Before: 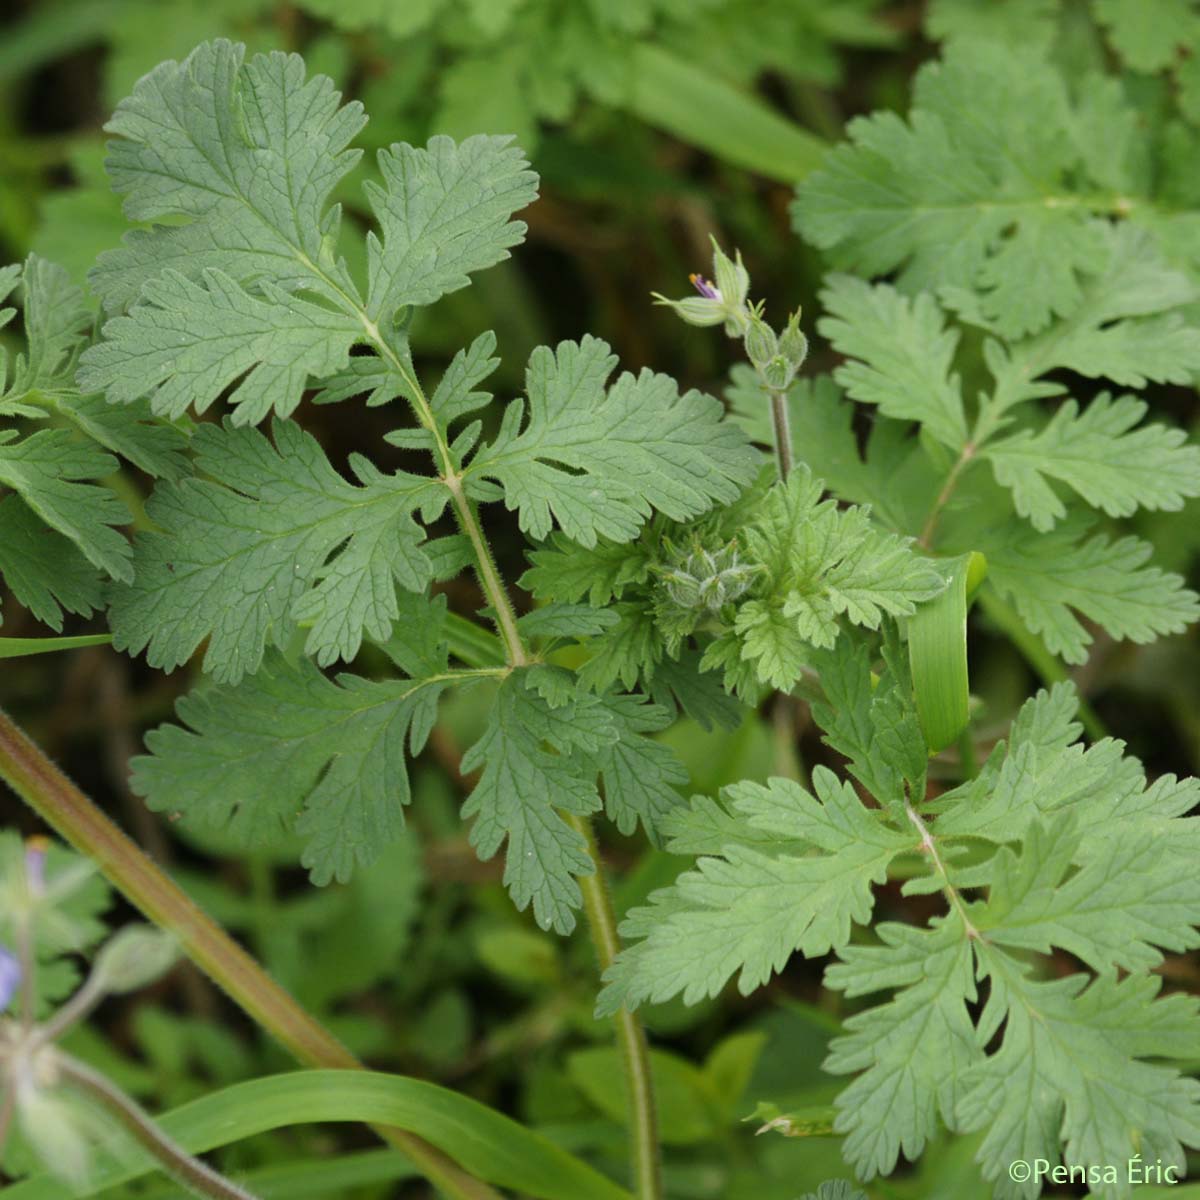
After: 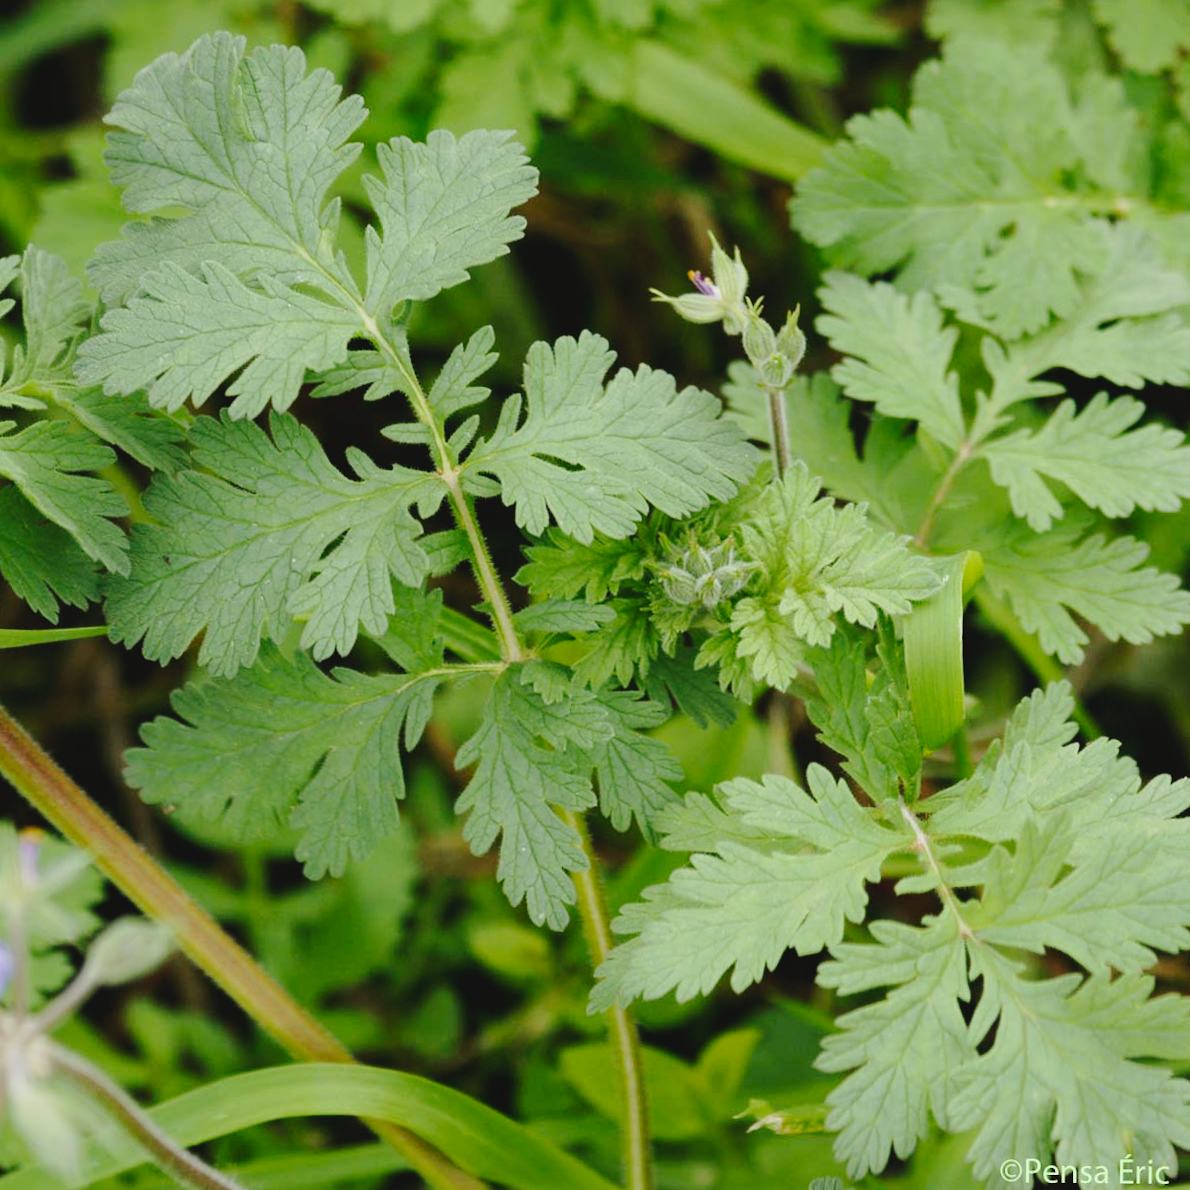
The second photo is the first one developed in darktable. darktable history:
crop and rotate: angle -0.468°
tone curve: curves: ch0 [(0, 0) (0.003, 0.047) (0.011, 0.05) (0.025, 0.053) (0.044, 0.057) (0.069, 0.062) (0.1, 0.084) (0.136, 0.115) (0.177, 0.159) (0.224, 0.216) (0.277, 0.289) (0.335, 0.382) (0.399, 0.474) (0.468, 0.561) (0.543, 0.636) (0.623, 0.705) (0.709, 0.778) (0.801, 0.847) (0.898, 0.916) (1, 1)], preserve colors none
